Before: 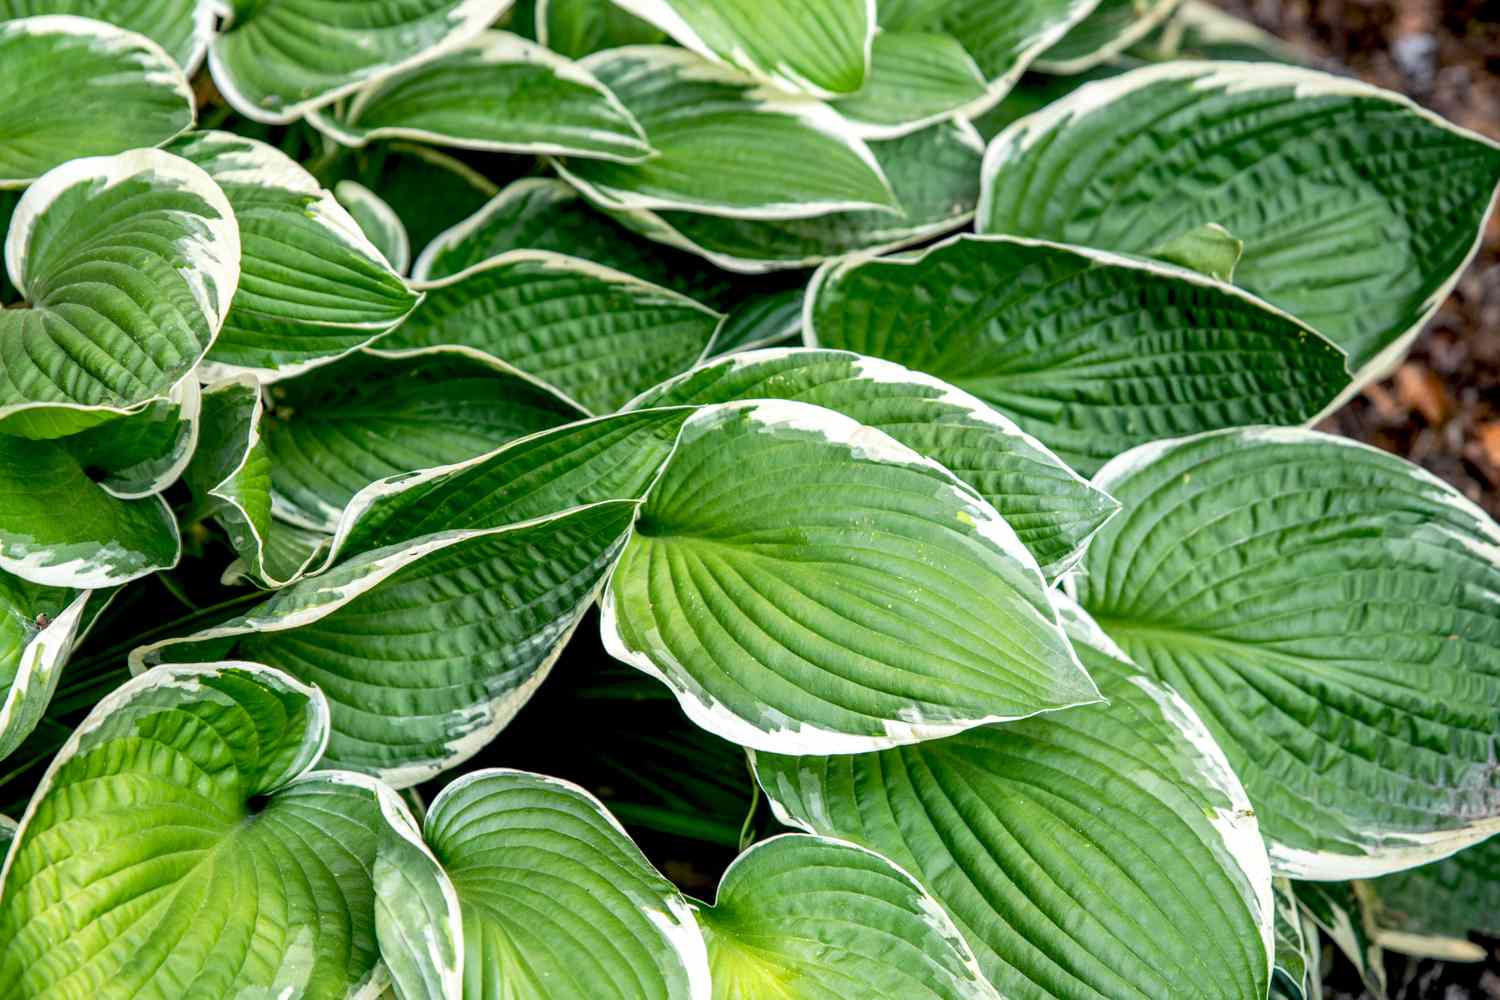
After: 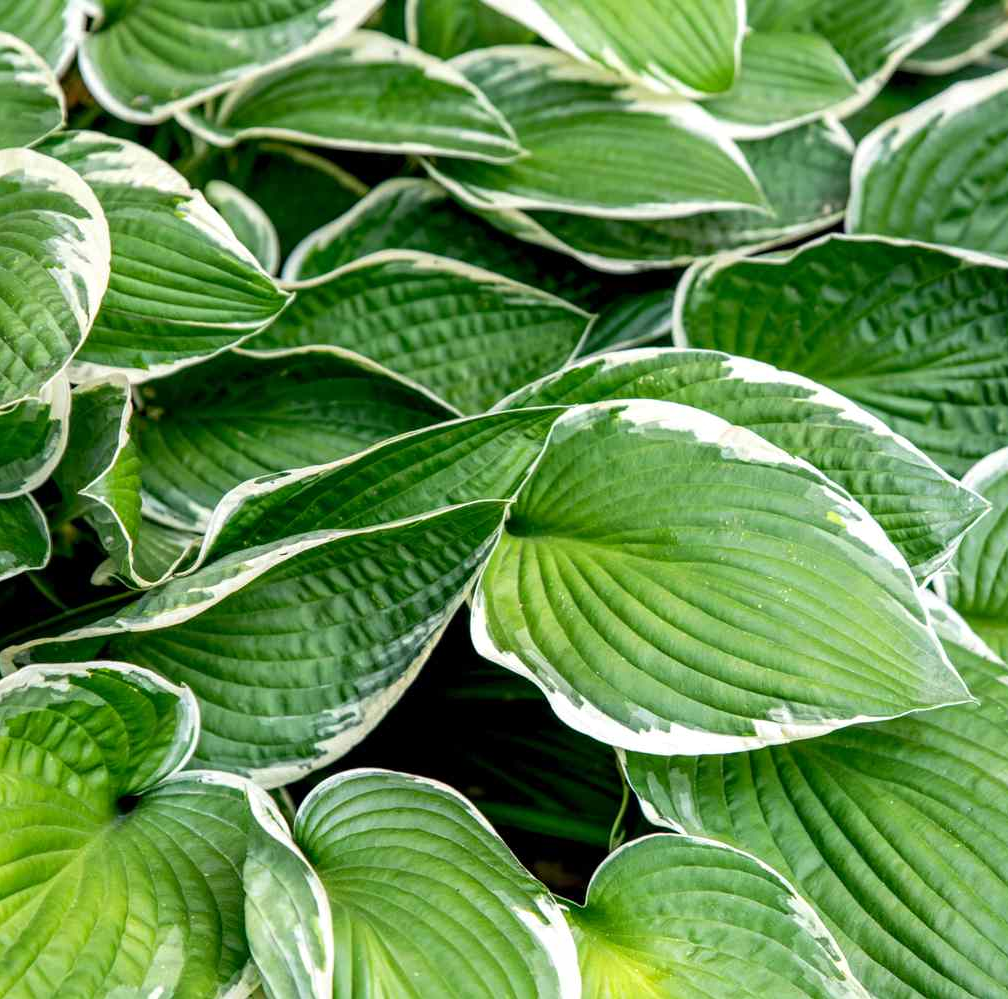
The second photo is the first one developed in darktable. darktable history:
crop and rotate: left 8.726%, right 24.03%
tone equalizer: on, module defaults
